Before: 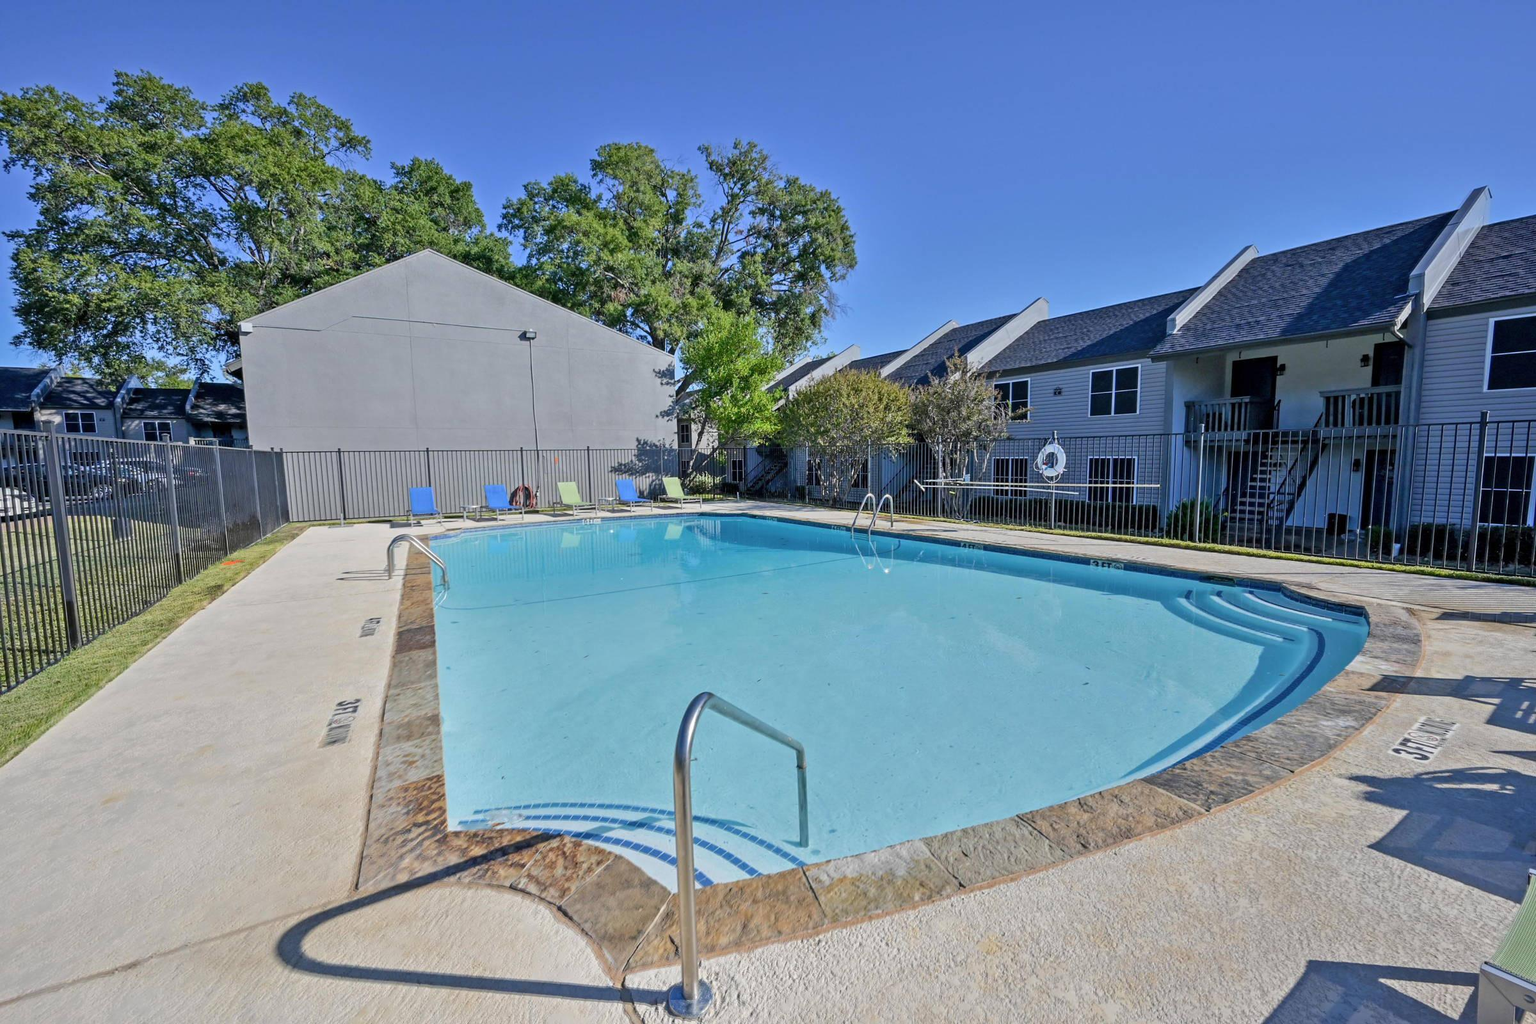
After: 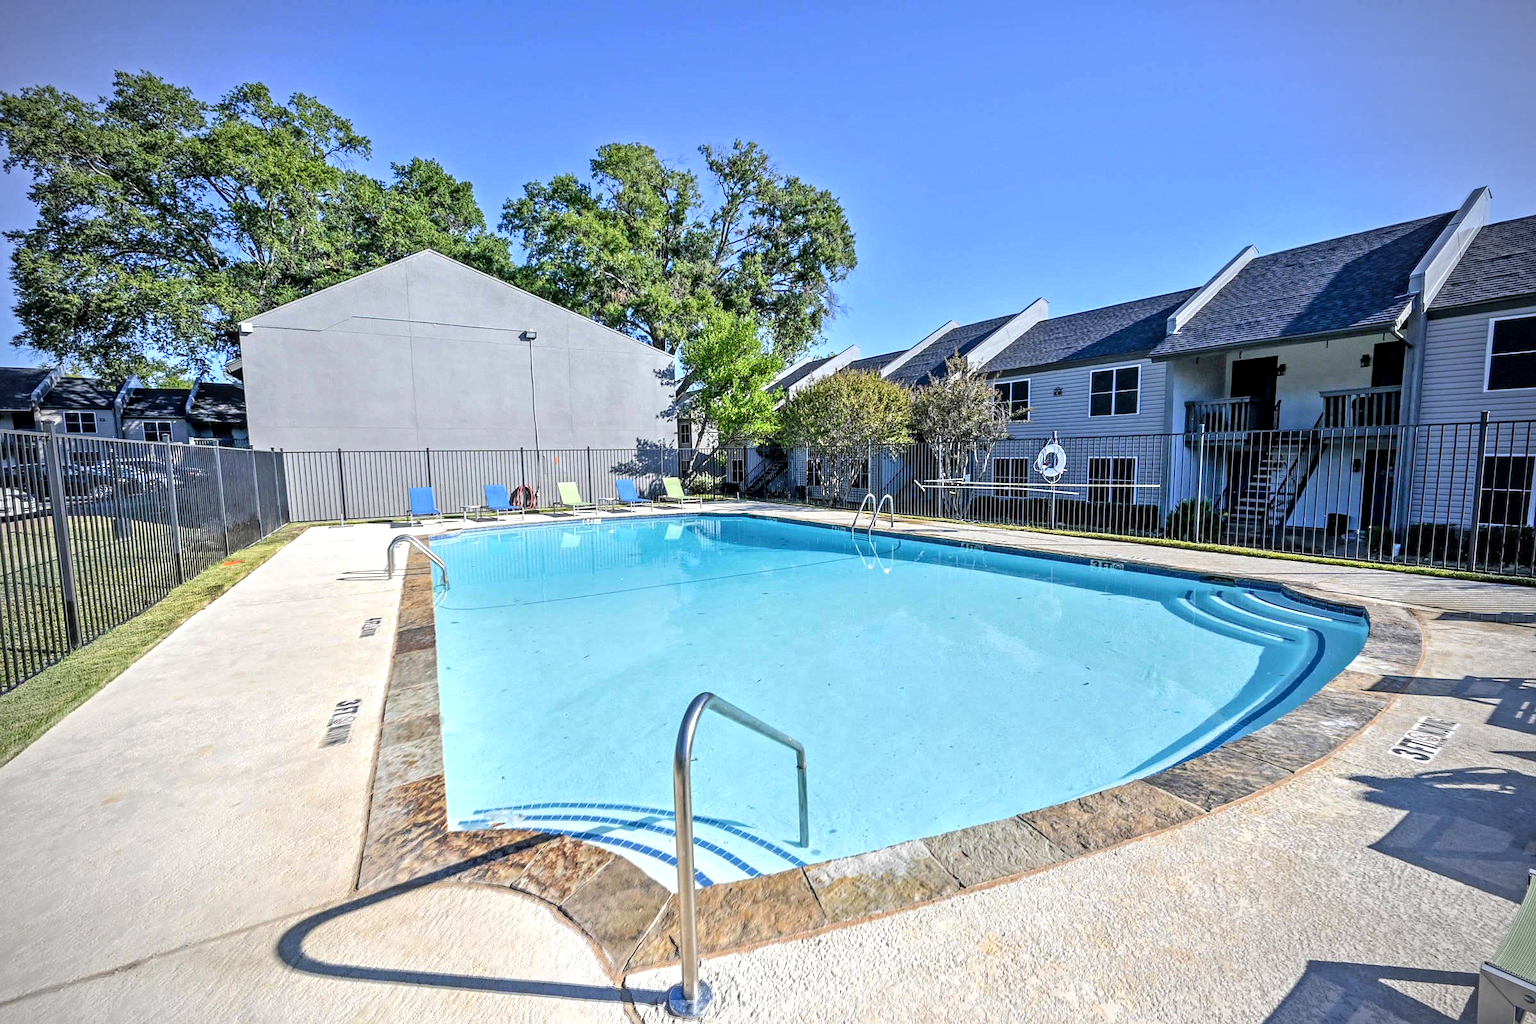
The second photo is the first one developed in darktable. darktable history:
tone equalizer: -8 EV -0.716 EV, -7 EV -0.685 EV, -6 EV -0.637 EV, -5 EV -0.407 EV, -3 EV 0.367 EV, -2 EV 0.6 EV, -1 EV 0.674 EV, +0 EV 0.772 EV
local contrast: on, module defaults
sharpen: radius 1.273, amount 0.3, threshold 0.058
vignetting: on, module defaults
